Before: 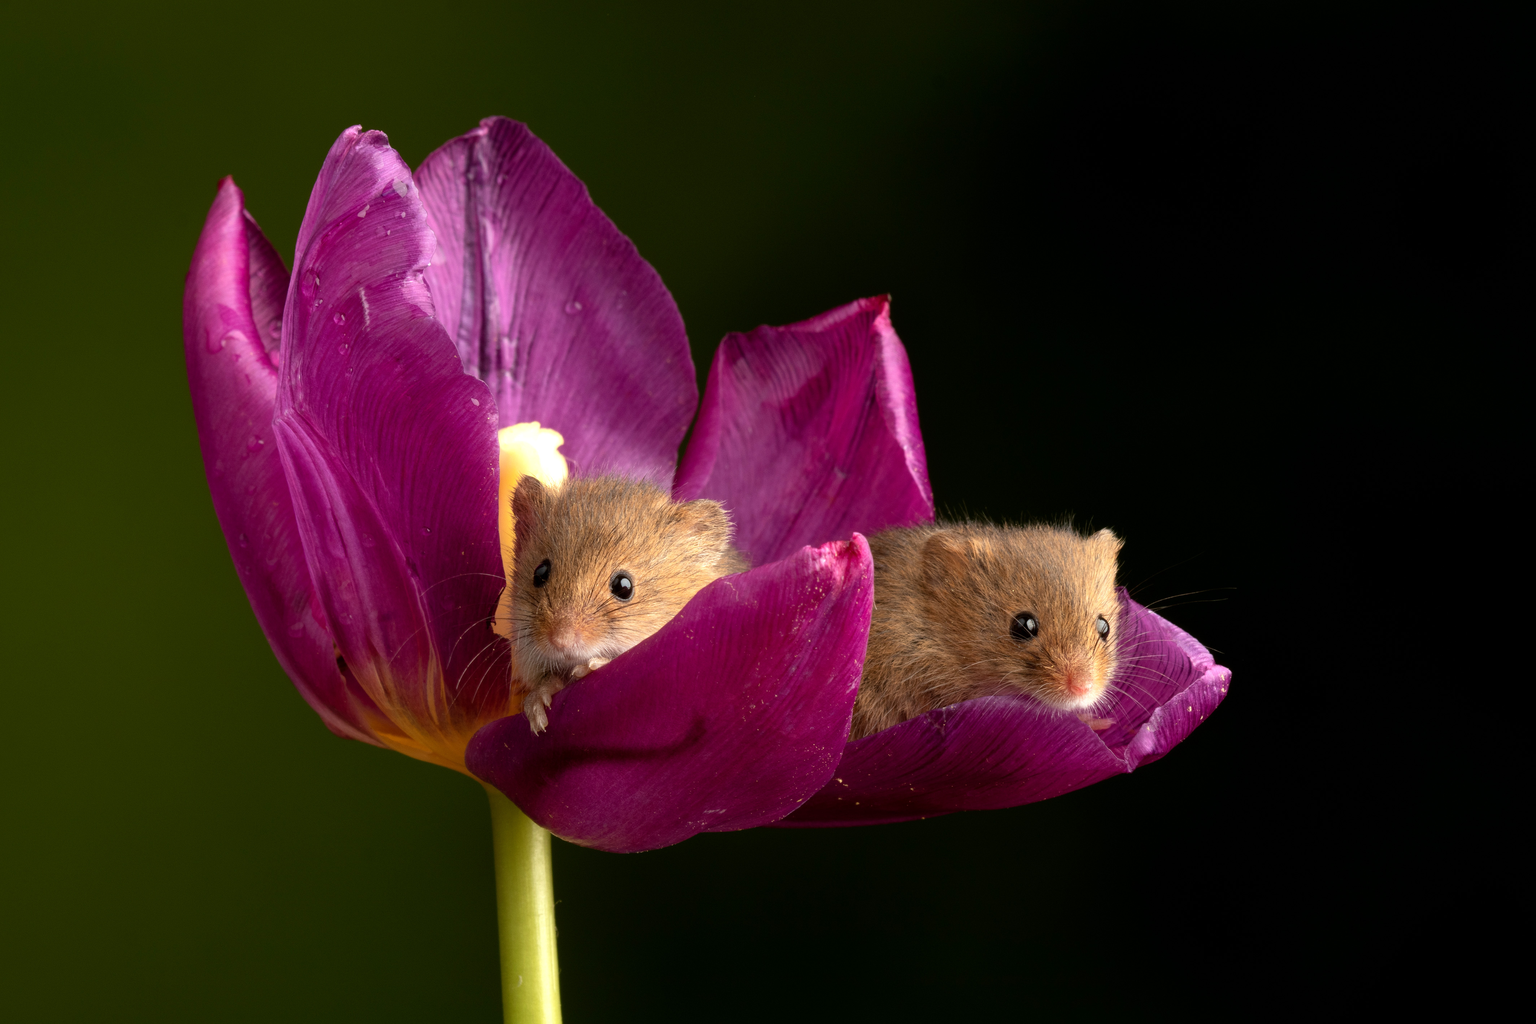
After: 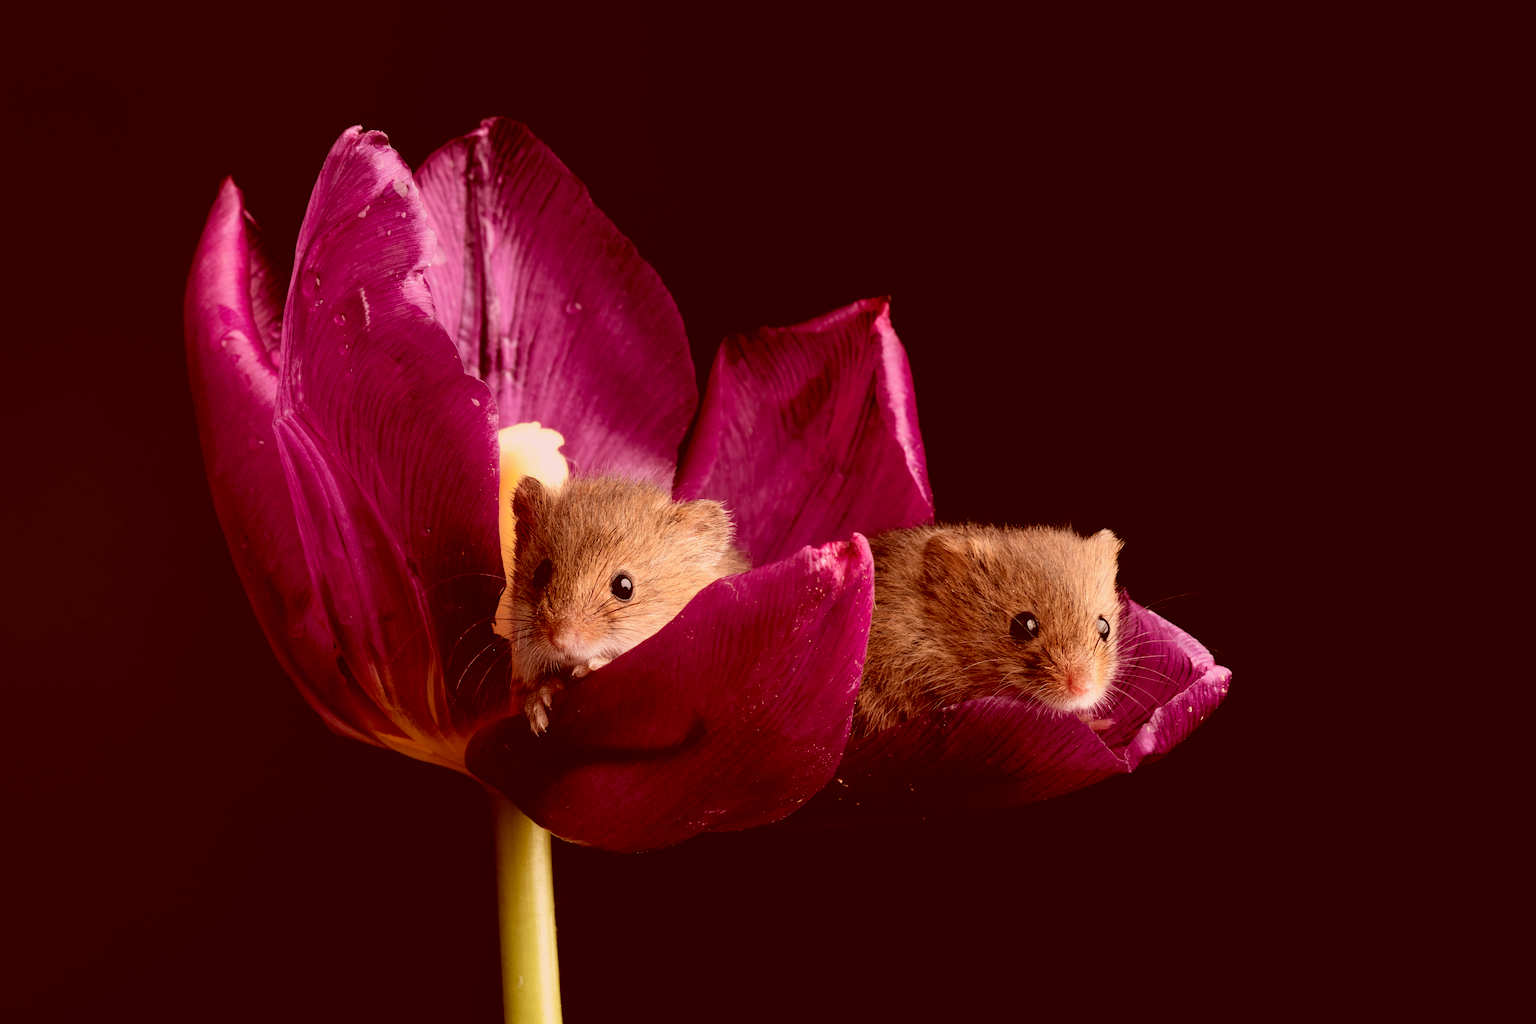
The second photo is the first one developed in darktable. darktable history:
color correction: highlights a* 9.03, highlights b* 8.71, shadows a* 40, shadows b* 40, saturation 0.8
white balance: red 0.983, blue 1.036
filmic rgb: black relative exposure -5 EV, hardness 2.88, contrast 1.3, highlights saturation mix -30%
